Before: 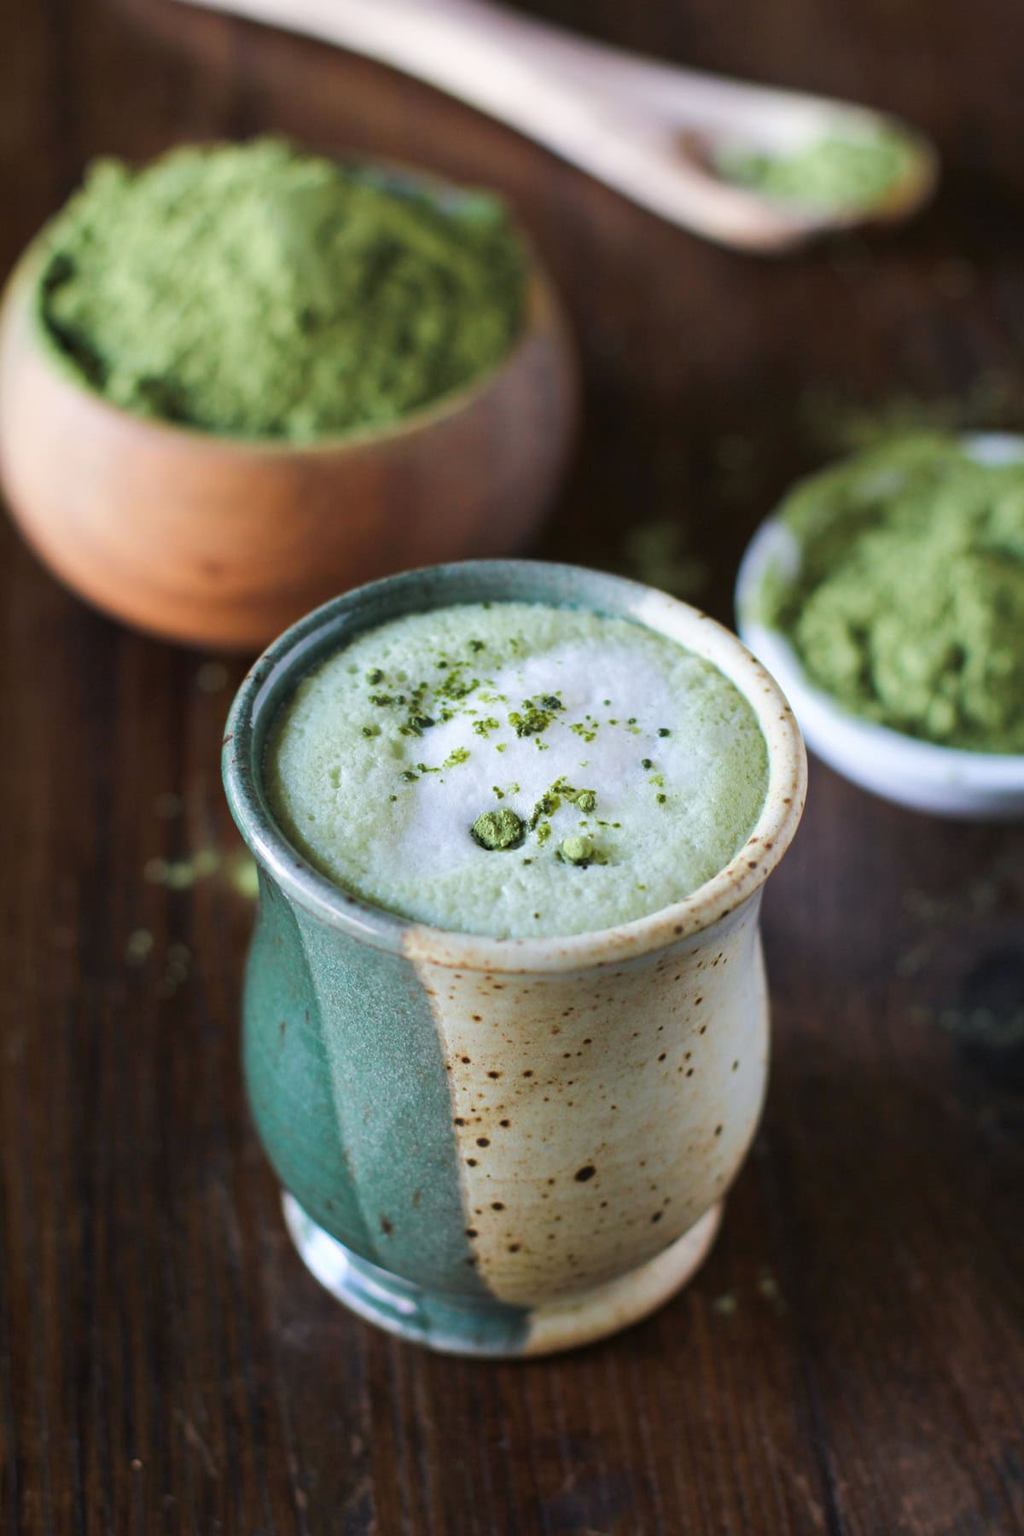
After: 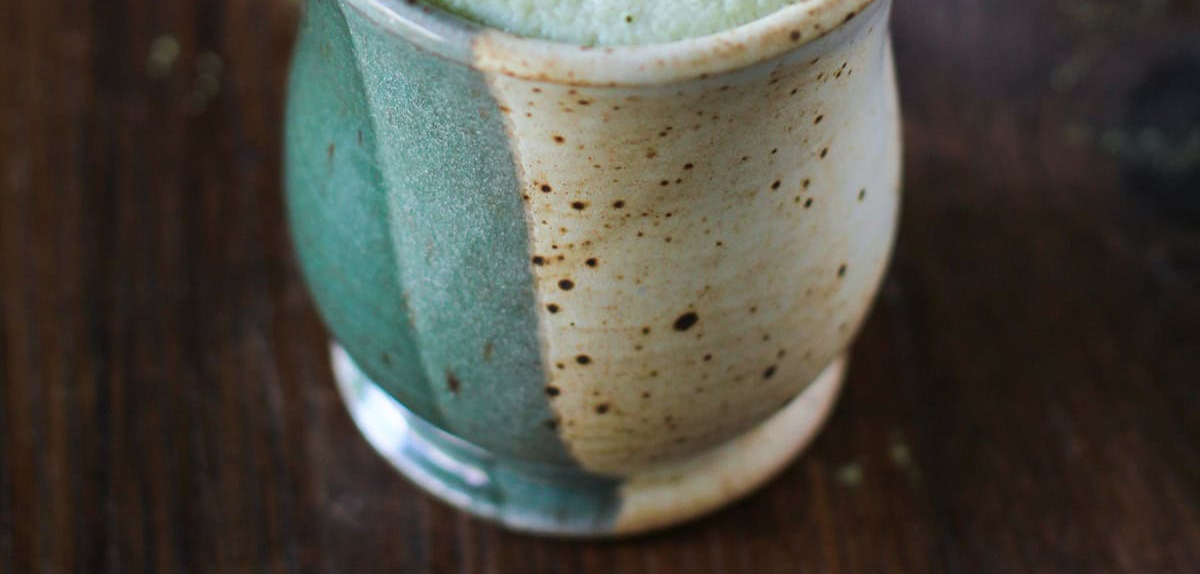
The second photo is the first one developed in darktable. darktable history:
crop and rotate: top 58.574%, bottom 9.532%
